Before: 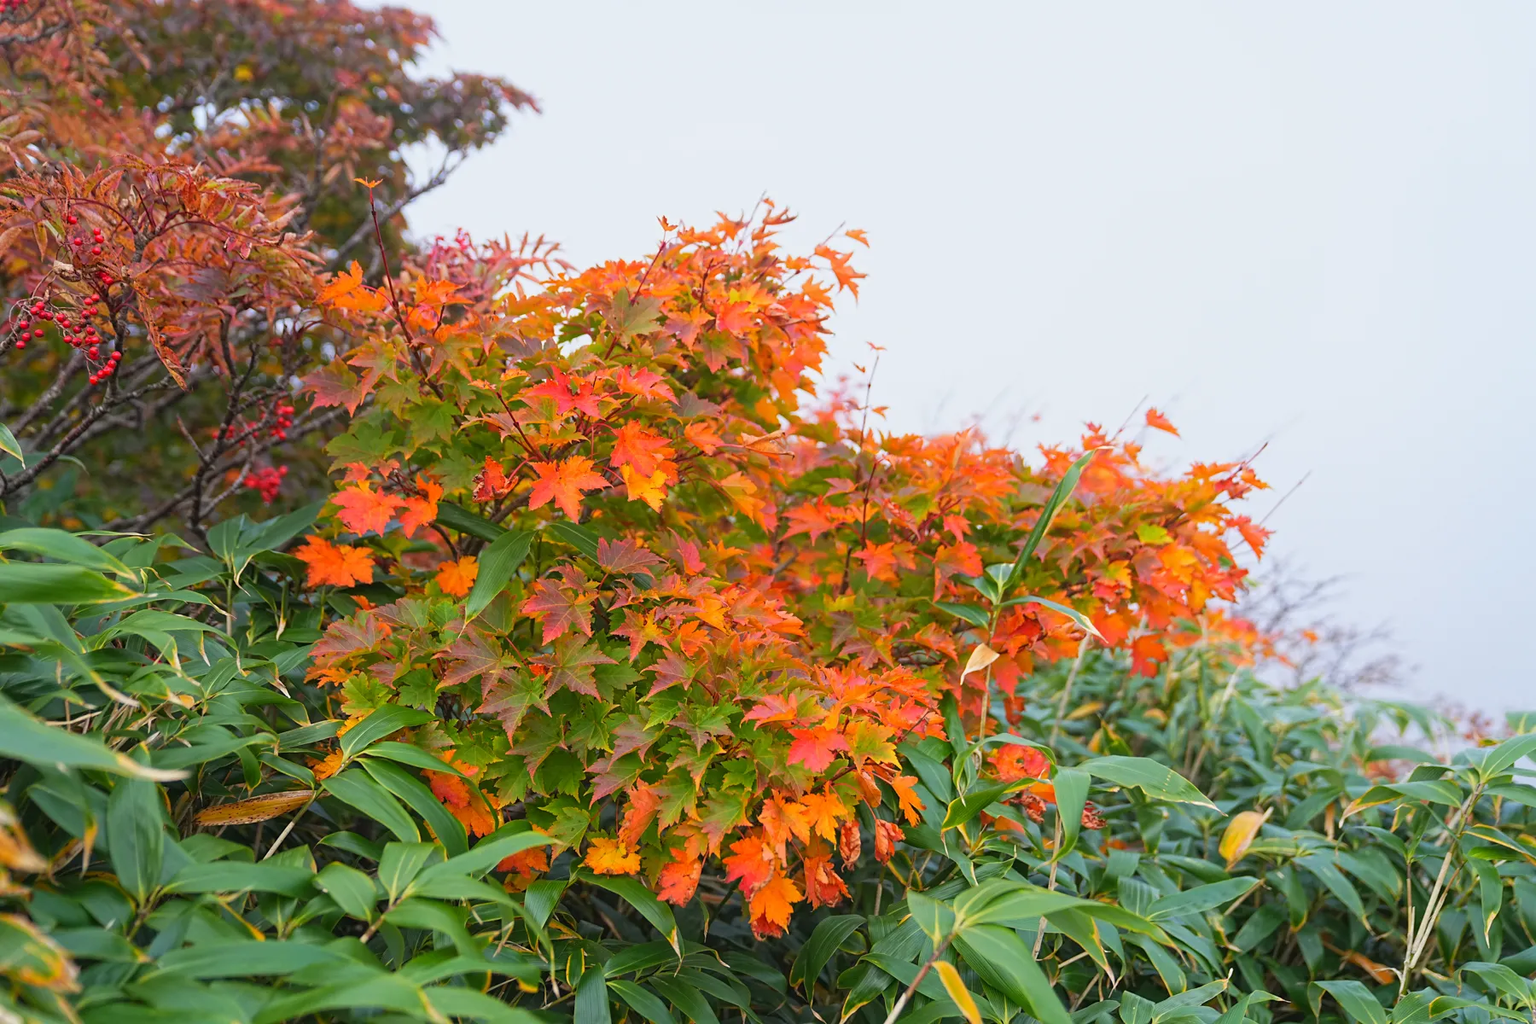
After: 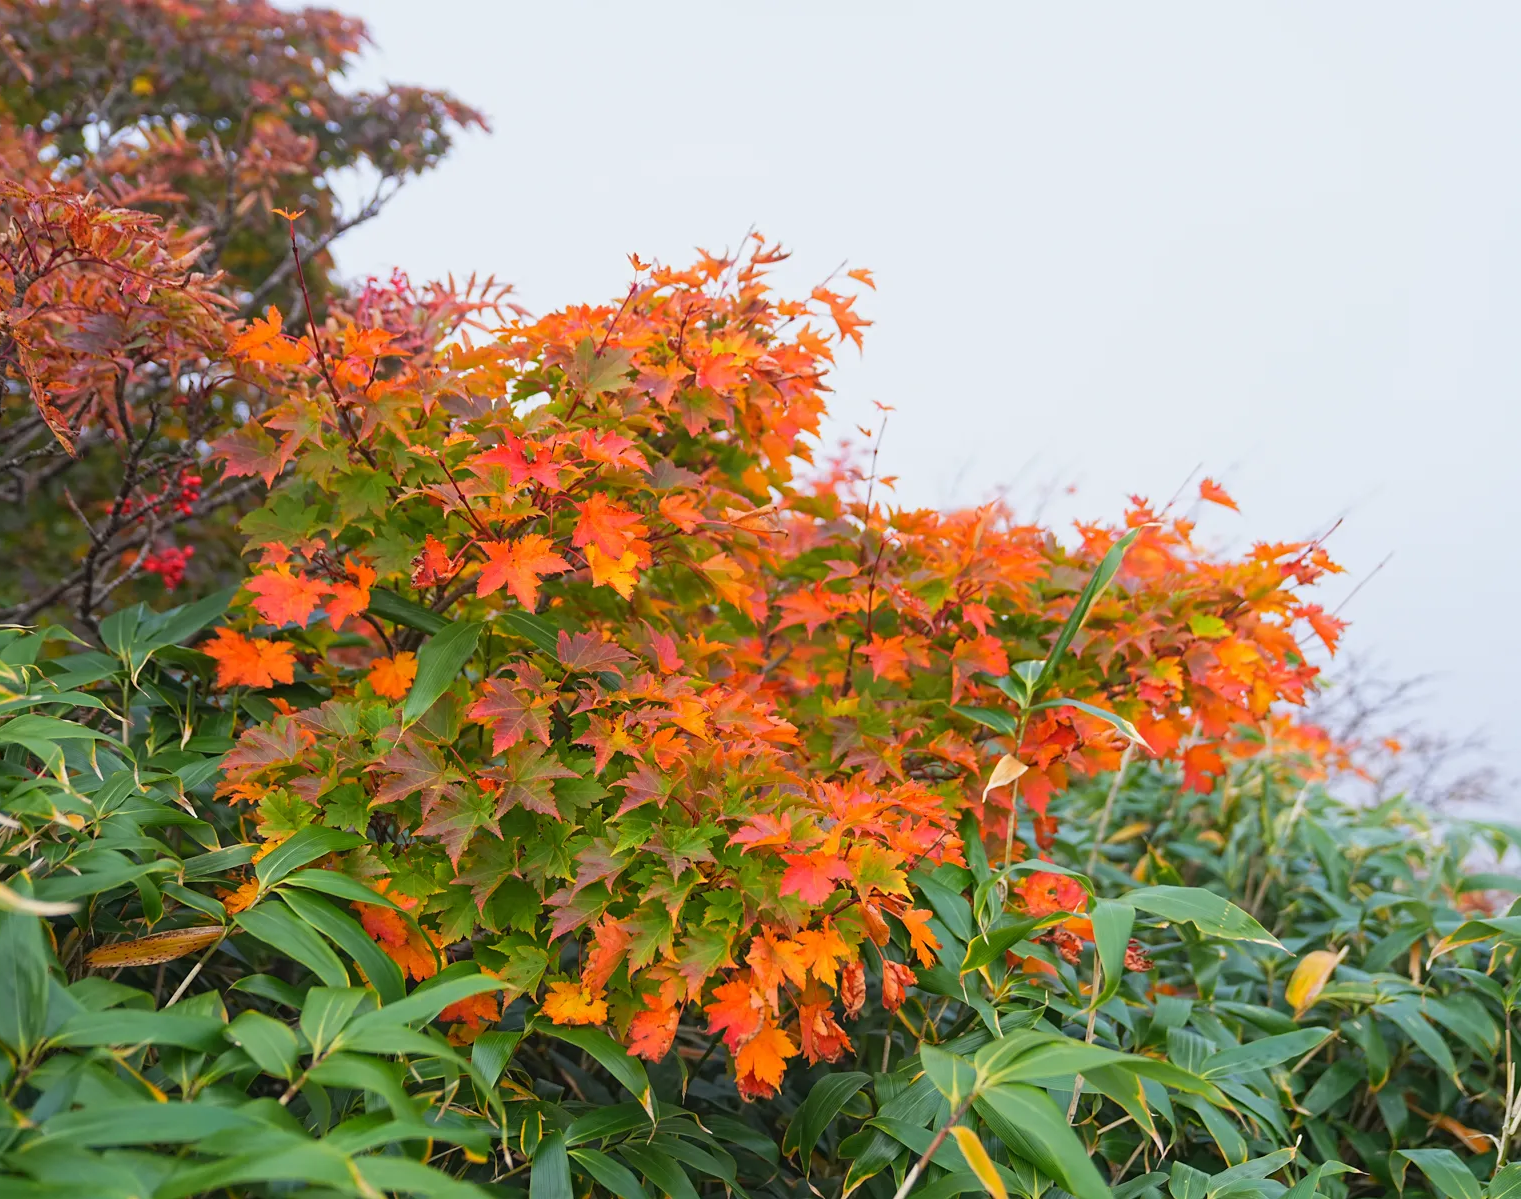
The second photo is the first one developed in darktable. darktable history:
crop: left 7.988%, right 7.487%
